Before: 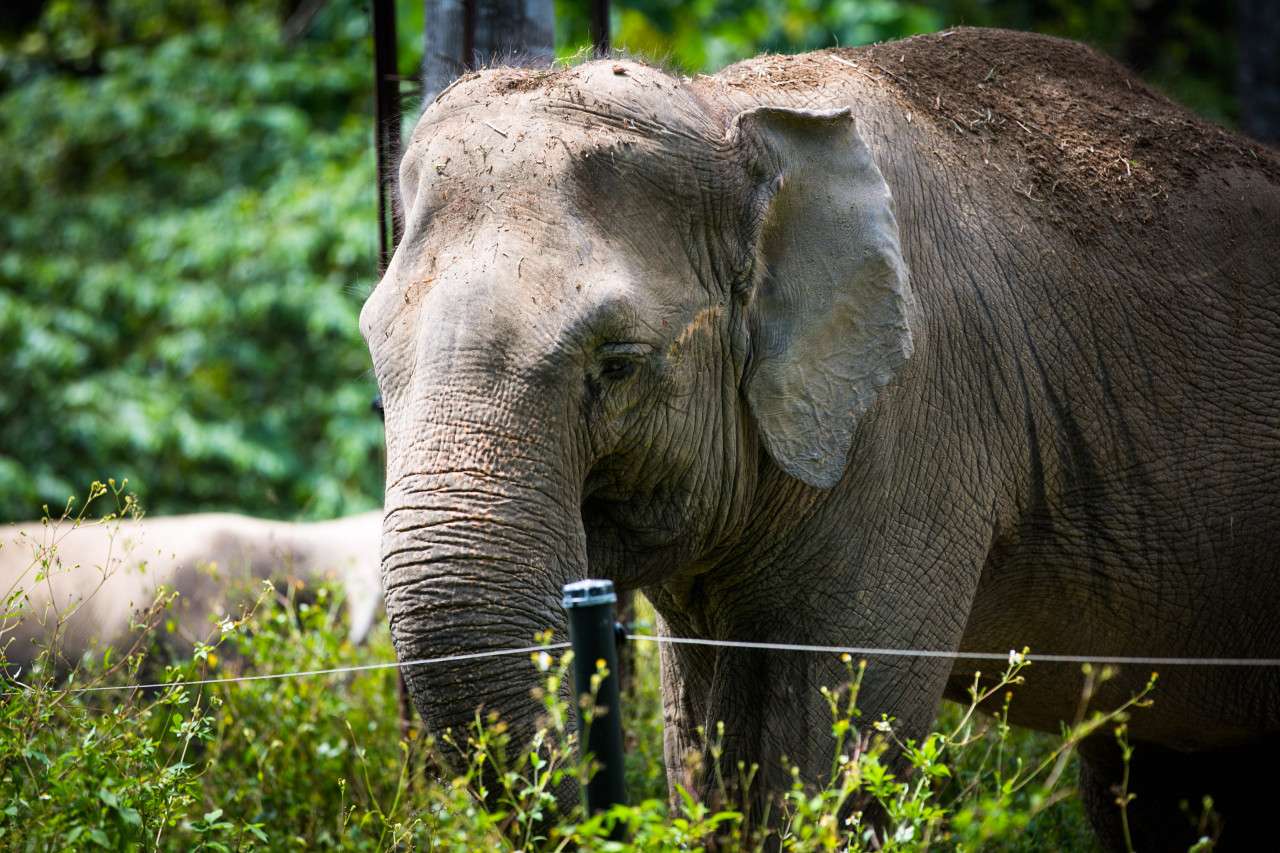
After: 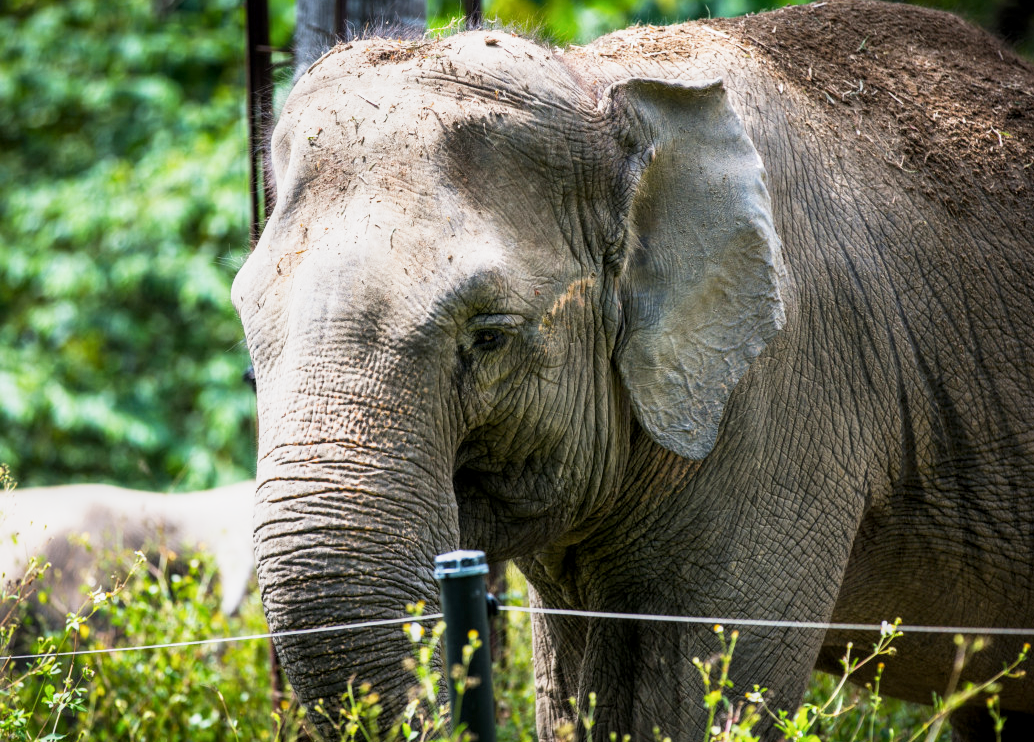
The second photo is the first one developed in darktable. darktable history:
crop: left 10.025%, top 3.471%, right 9.153%, bottom 9.483%
local contrast: on, module defaults
base curve: curves: ch0 [(0, 0) (0.088, 0.125) (0.176, 0.251) (0.354, 0.501) (0.613, 0.749) (1, 0.877)], preserve colors none
